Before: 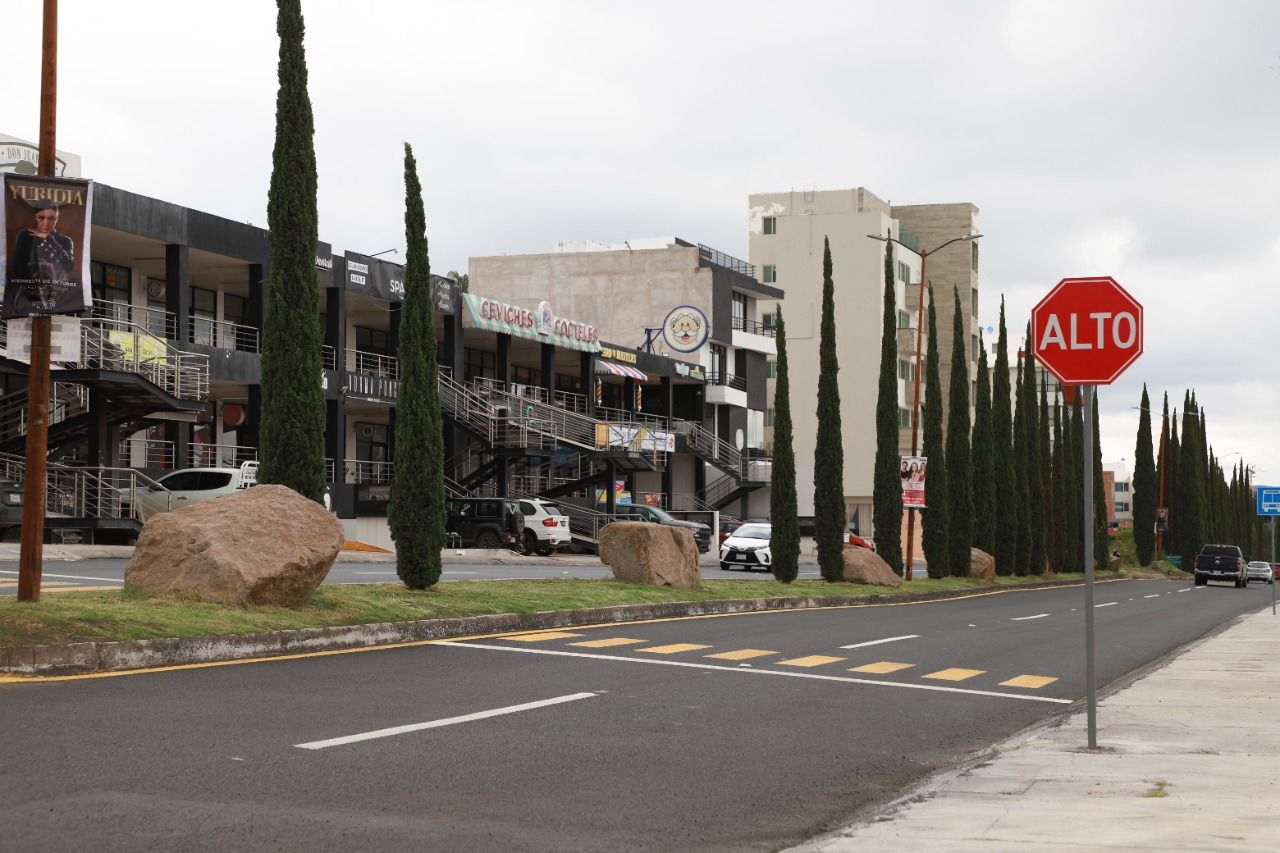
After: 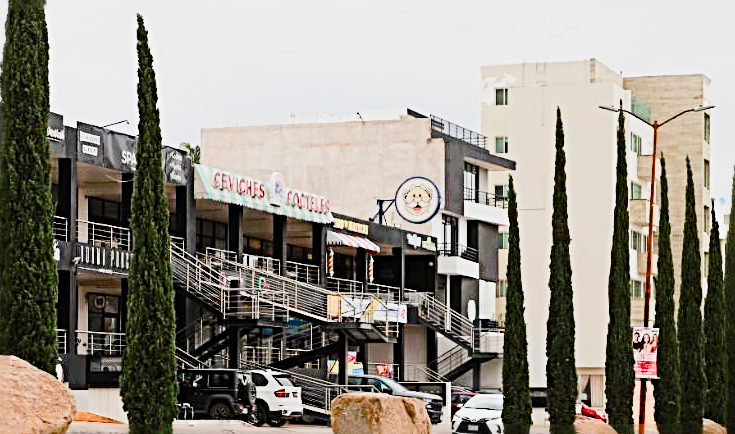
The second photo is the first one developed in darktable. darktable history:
exposure: black level correction 0, exposure 1.001 EV, compensate highlight preservation false
crop: left 20.983%, top 15.24%, right 21.561%, bottom 33.839%
color balance rgb: linear chroma grading › global chroma -15.644%, perceptual saturation grading › global saturation 20%, perceptual saturation grading › highlights -25.48%, perceptual saturation grading › shadows 50.049%, global vibrance 20%
contrast brightness saturation: contrast 0.165, saturation 0.323
tone equalizer: -8 EV -0.399 EV, -7 EV -0.357 EV, -6 EV -0.326 EV, -5 EV -0.223 EV, -3 EV 0.244 EV, -2 EV 0.348 EV, -1 EV 0.393 EV, +0 EV 0.391 EV
filmic rgb: black relative exposure -7.19 EV, white relative exposure 5.35 EV, hardness 3.02, color science v5 (2021), contrast in shadows safe, contrast in highlights safe
sharpen: radius 3.668, amount 0.918
